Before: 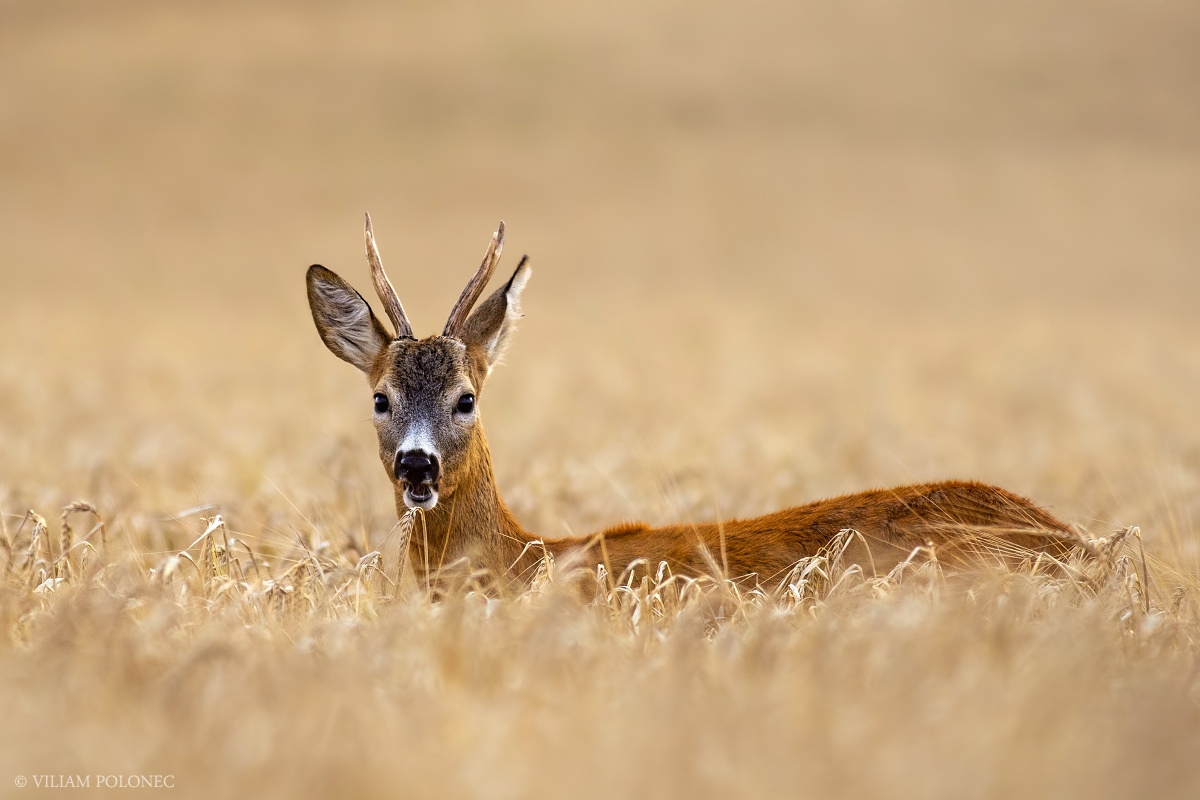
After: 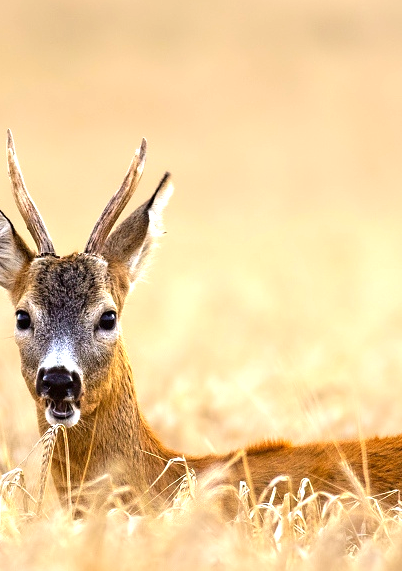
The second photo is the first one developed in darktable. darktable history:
crop and rotate: left 29.865%, top 10.407%, right 36.578%, bottom 18.101%
exposure: exposure 0.794 EV, compensate highlight preservation false
